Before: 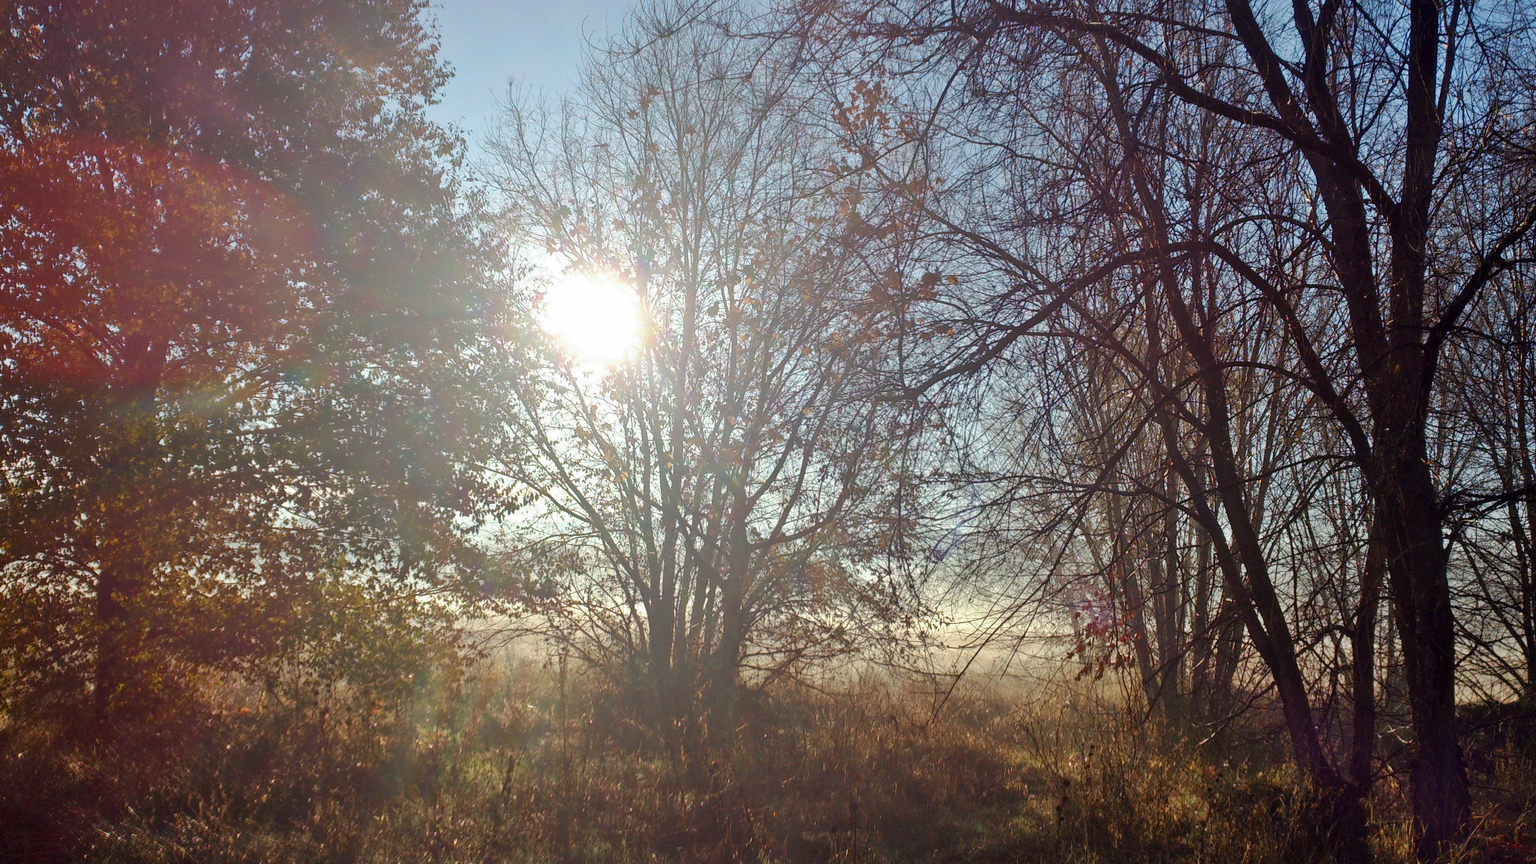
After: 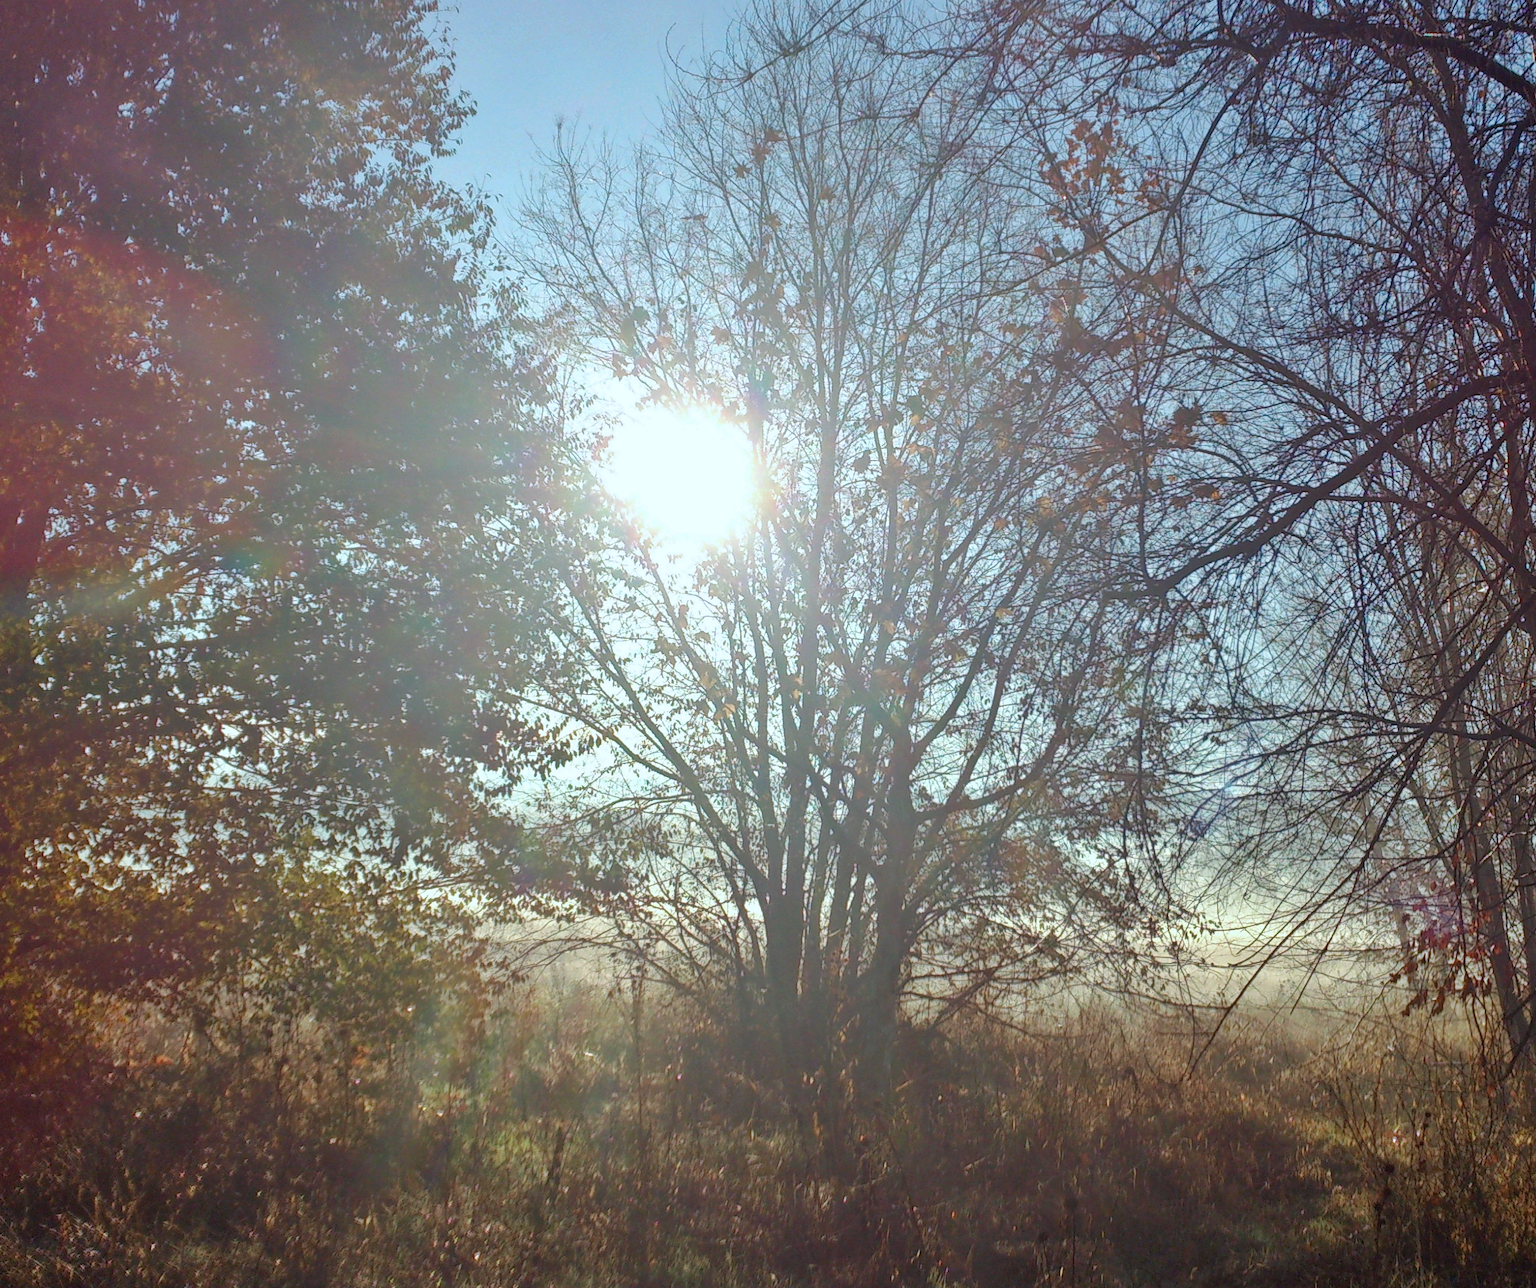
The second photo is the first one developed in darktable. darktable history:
color calibration: illuminant Planckian (black body), adaptation linear Bradford (ICC v4), x 0.364, y 0.367, temperature 4417.93 K
crop and rotate: left 8.877%, right 24.115%
